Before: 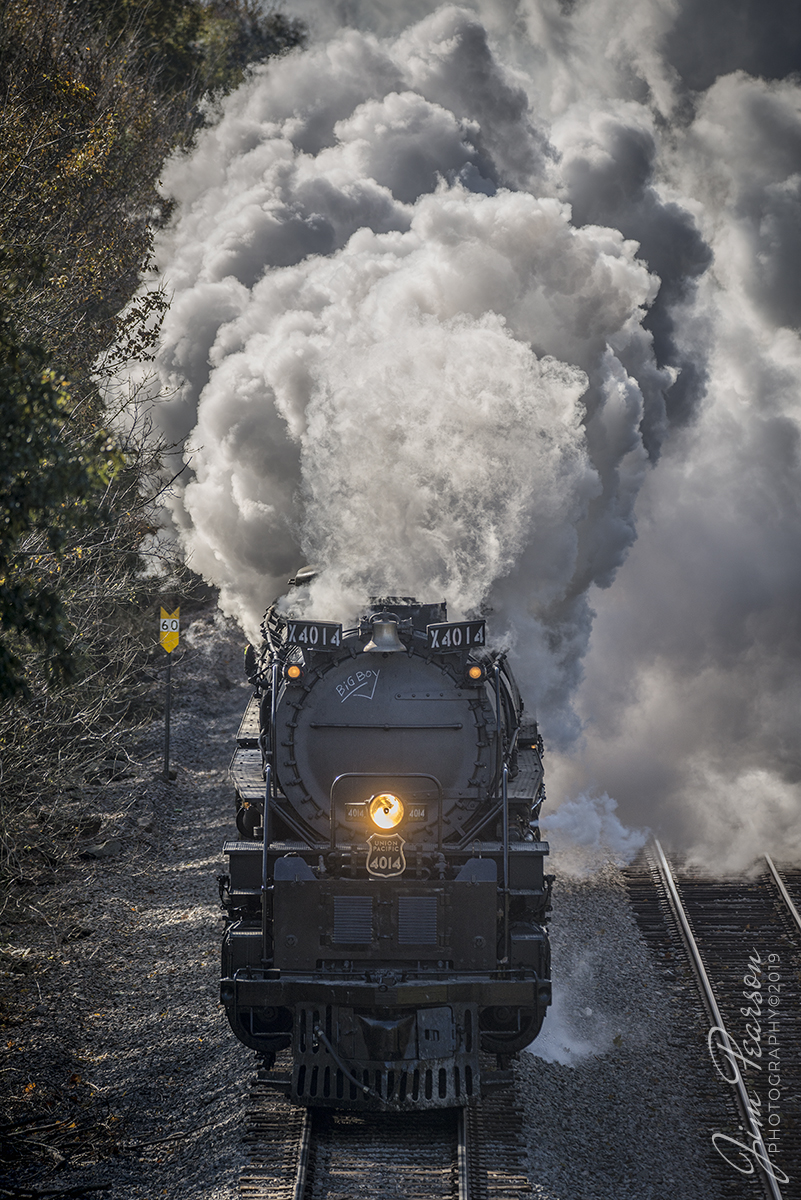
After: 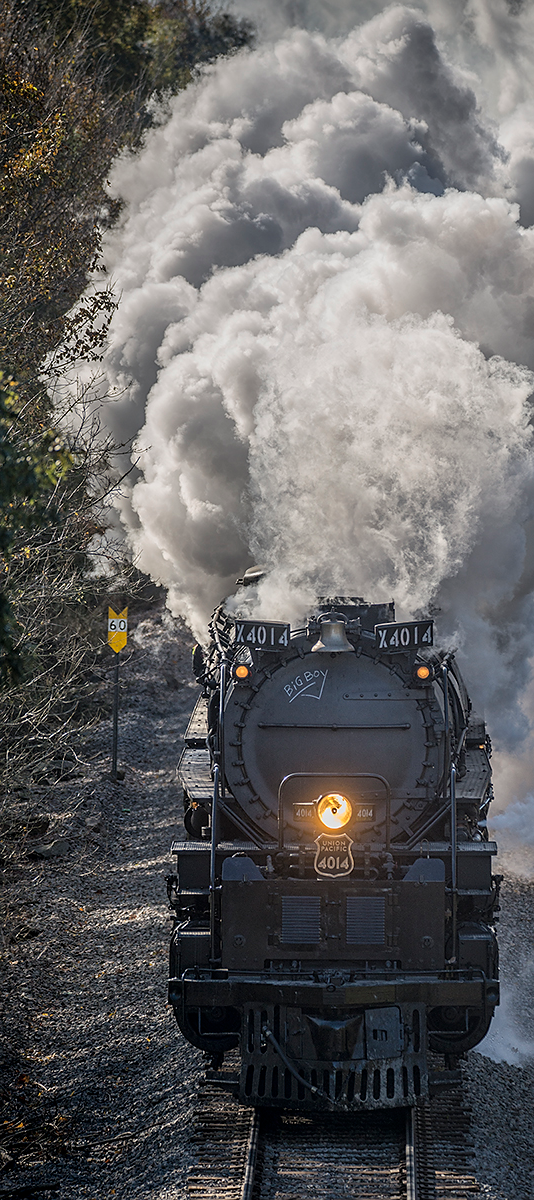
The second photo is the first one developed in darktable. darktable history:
sharpen: radius 1, threshold 1
crop and rotate: left 6.617%, right 26.717%
